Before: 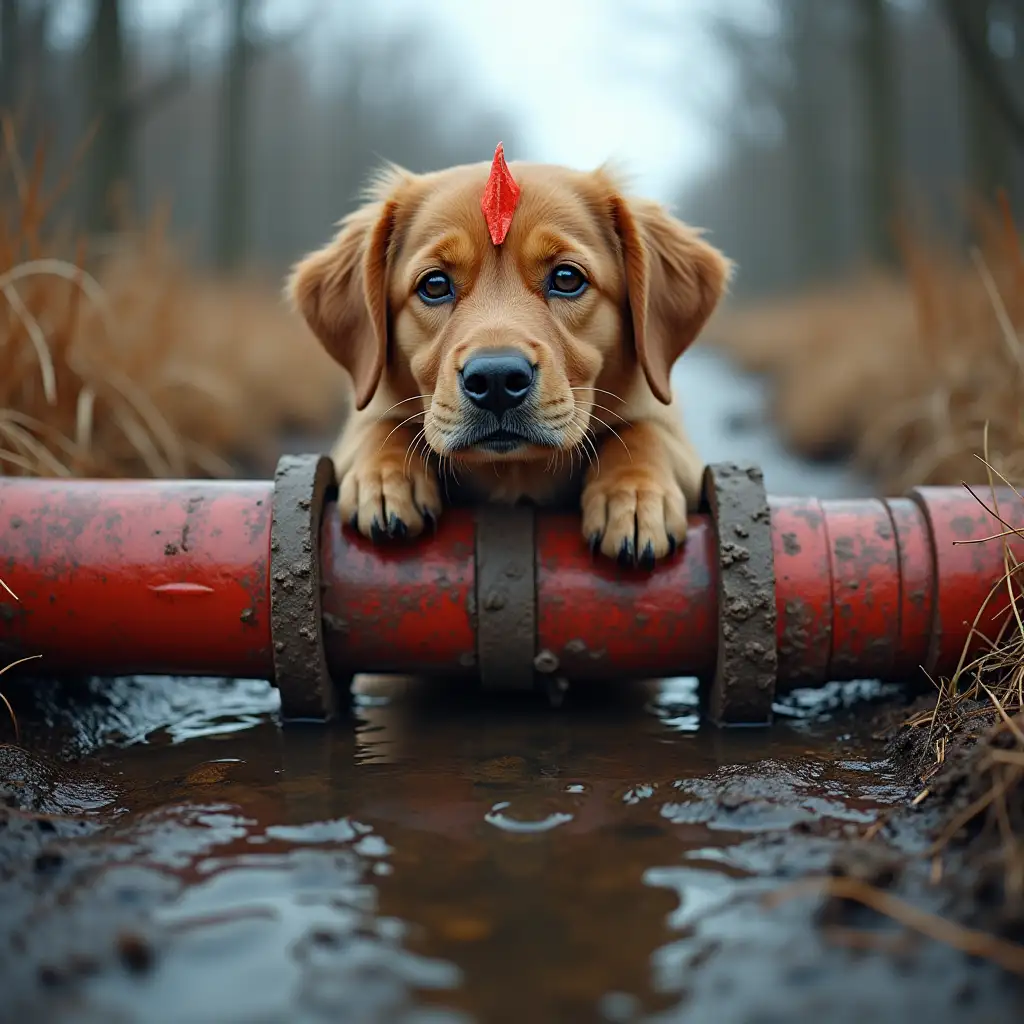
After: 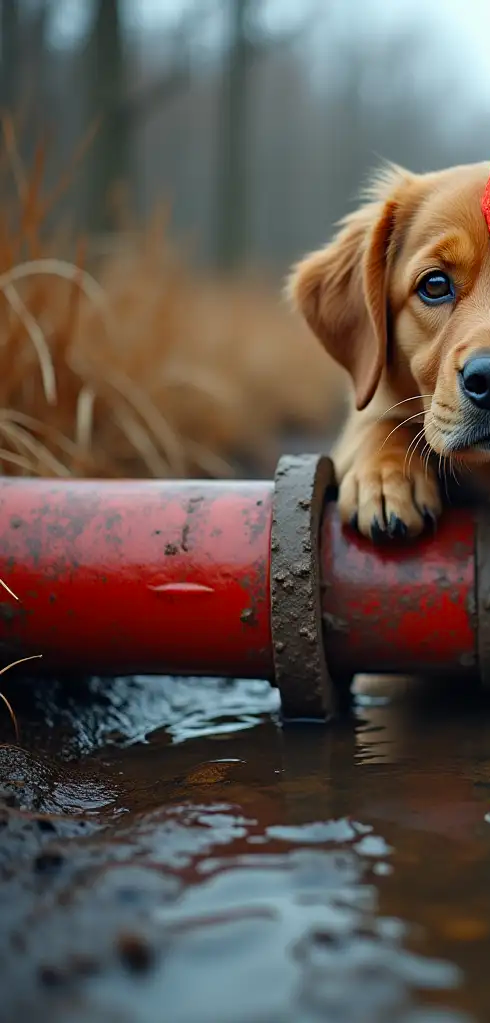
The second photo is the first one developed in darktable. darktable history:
contrast brightness saturation: saturation 0.123
crop and rotate: left 0.051%, top 0%, right 52.043%
